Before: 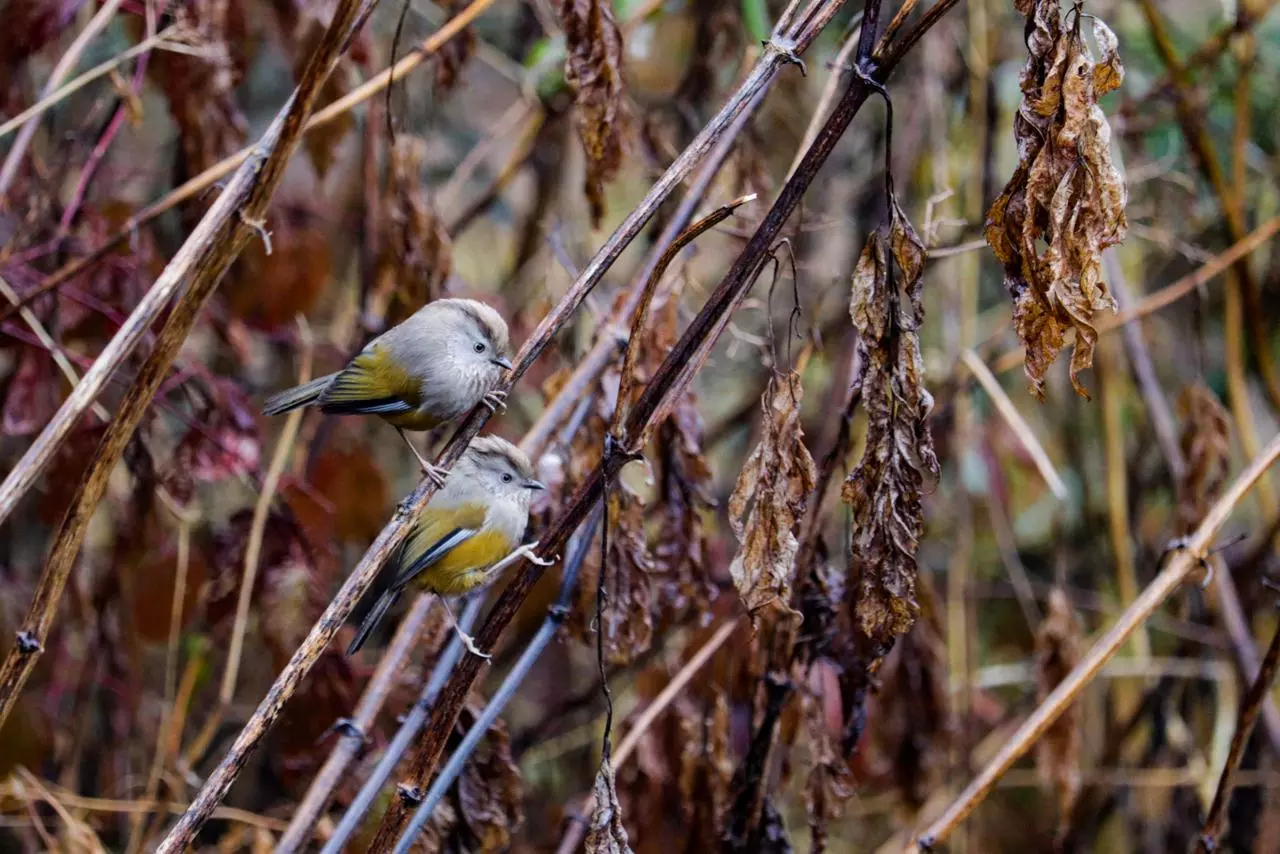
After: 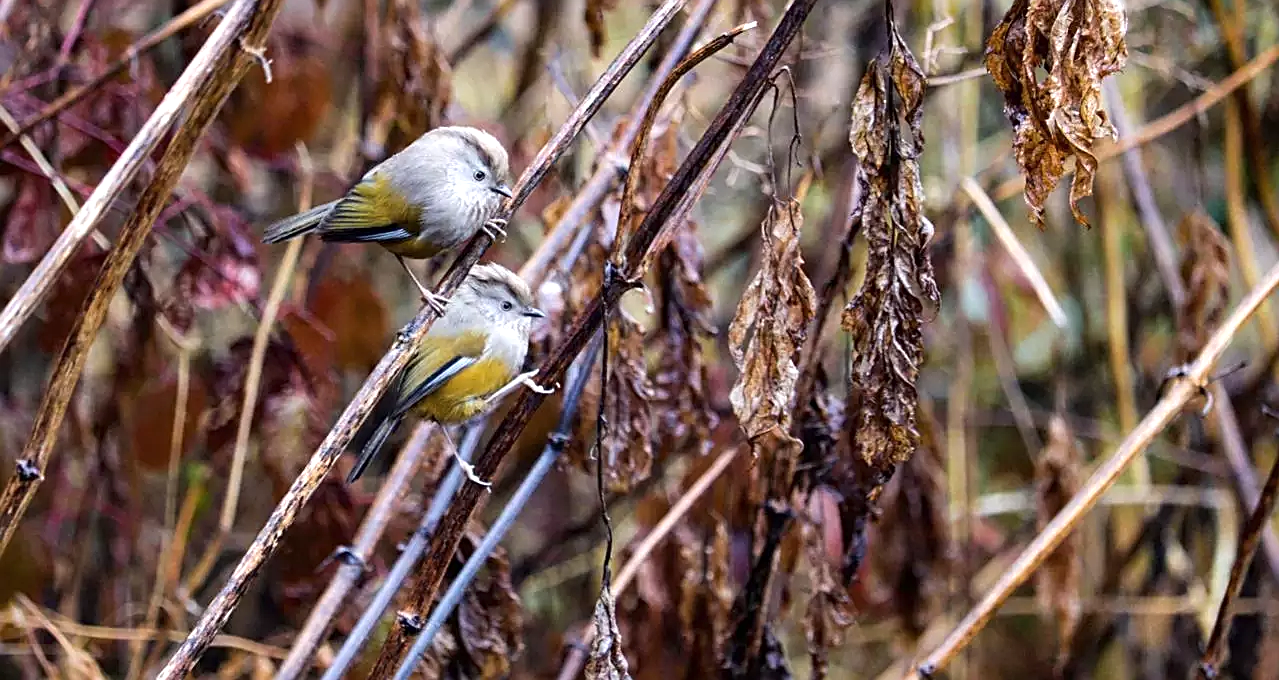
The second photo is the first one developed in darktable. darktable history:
contrast brightness saturation: saturation -0.052
exposure: exposure 0.606 EV, compensate highlight preservation false
sharpen: on, module defaults
crop and rotate: top 20.325%
